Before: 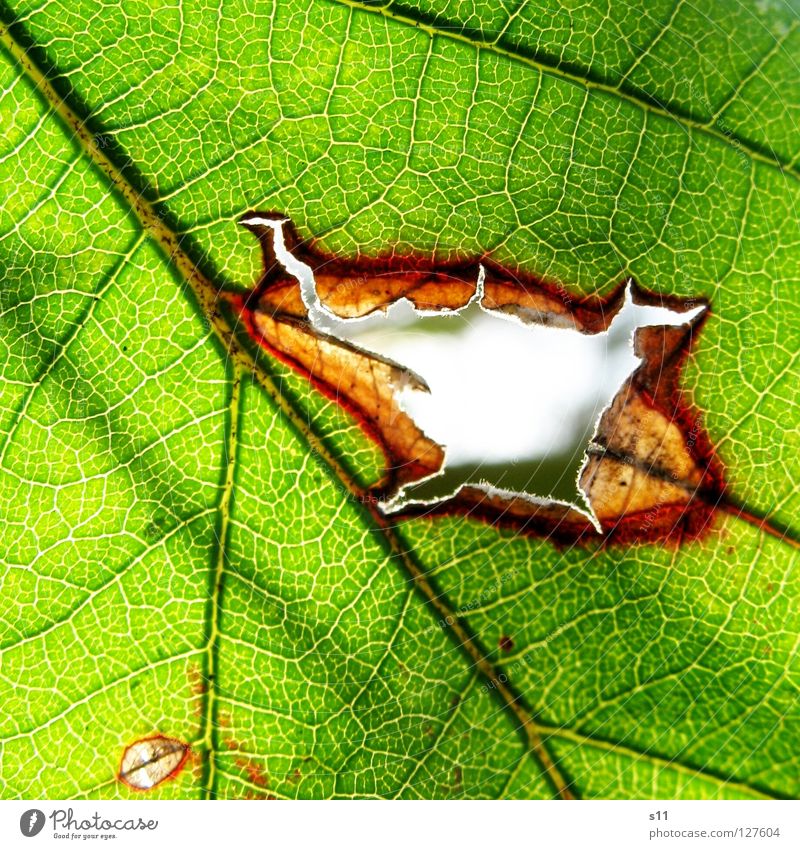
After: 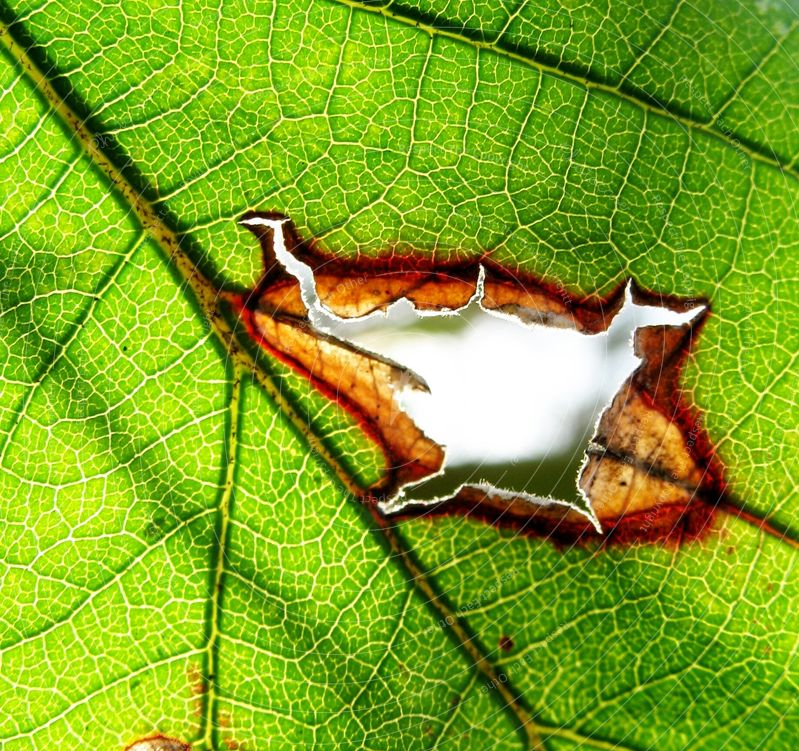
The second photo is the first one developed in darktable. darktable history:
crop and rotate: top 0%, bottom 11.49%
rotate and perspective: automatic cropping off
